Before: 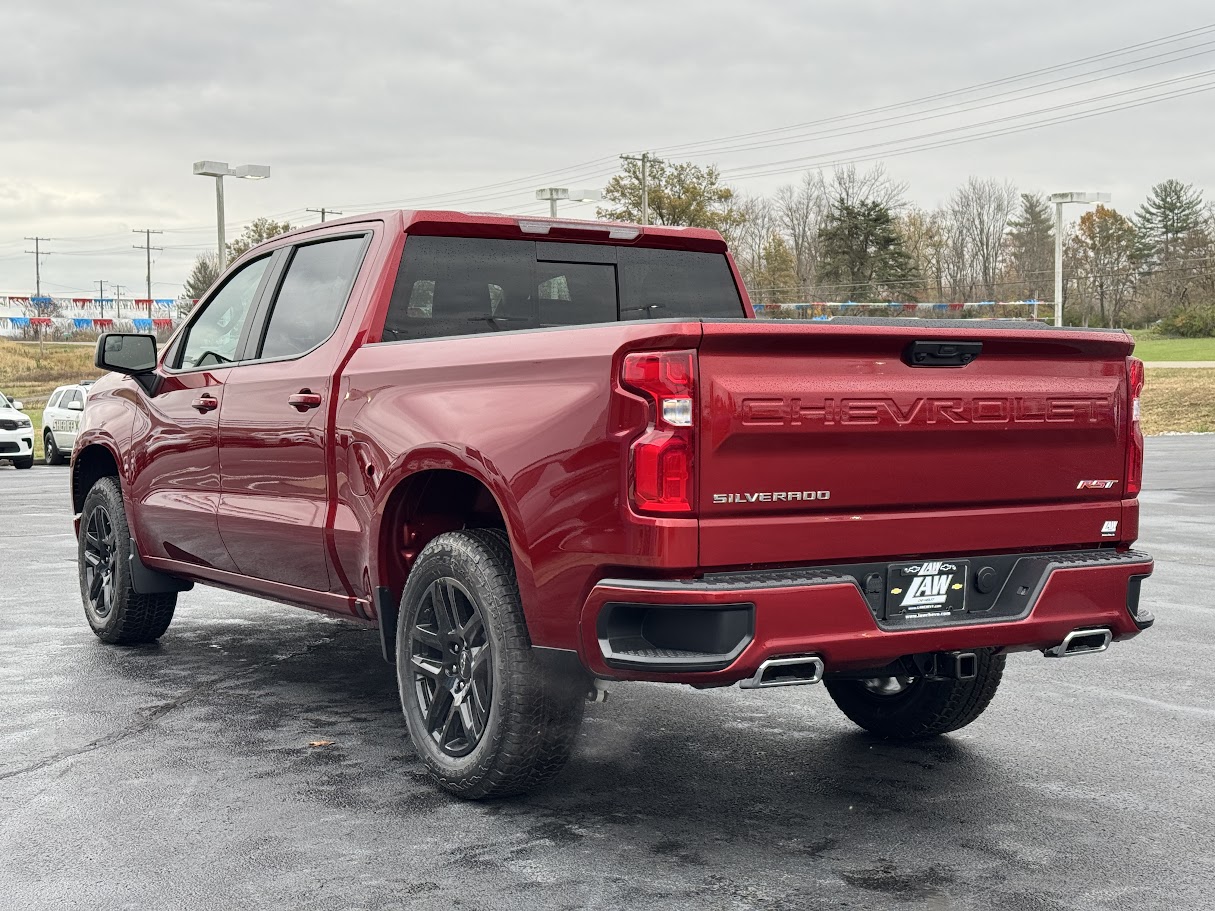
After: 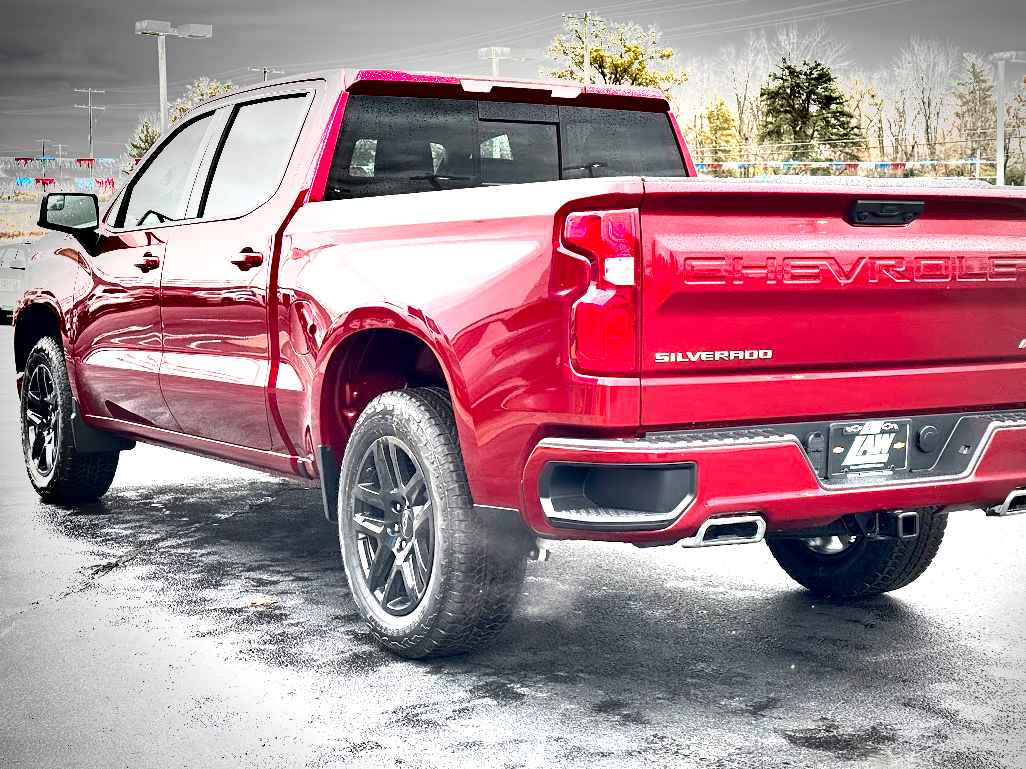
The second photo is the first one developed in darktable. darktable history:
crop and rotate: left 4.842%, top 15.51%, right 10.668%
shadows and highlights: shadows 12, white point adjustment 1.2, soften with gaussian
exposure: black level correction 0.001, exposure 2 EV, compensate highlight preservation false
vignetting: fall-off start 74.49%, fall-off radius 65.9%, brightness -0.628, saturation -0.68
